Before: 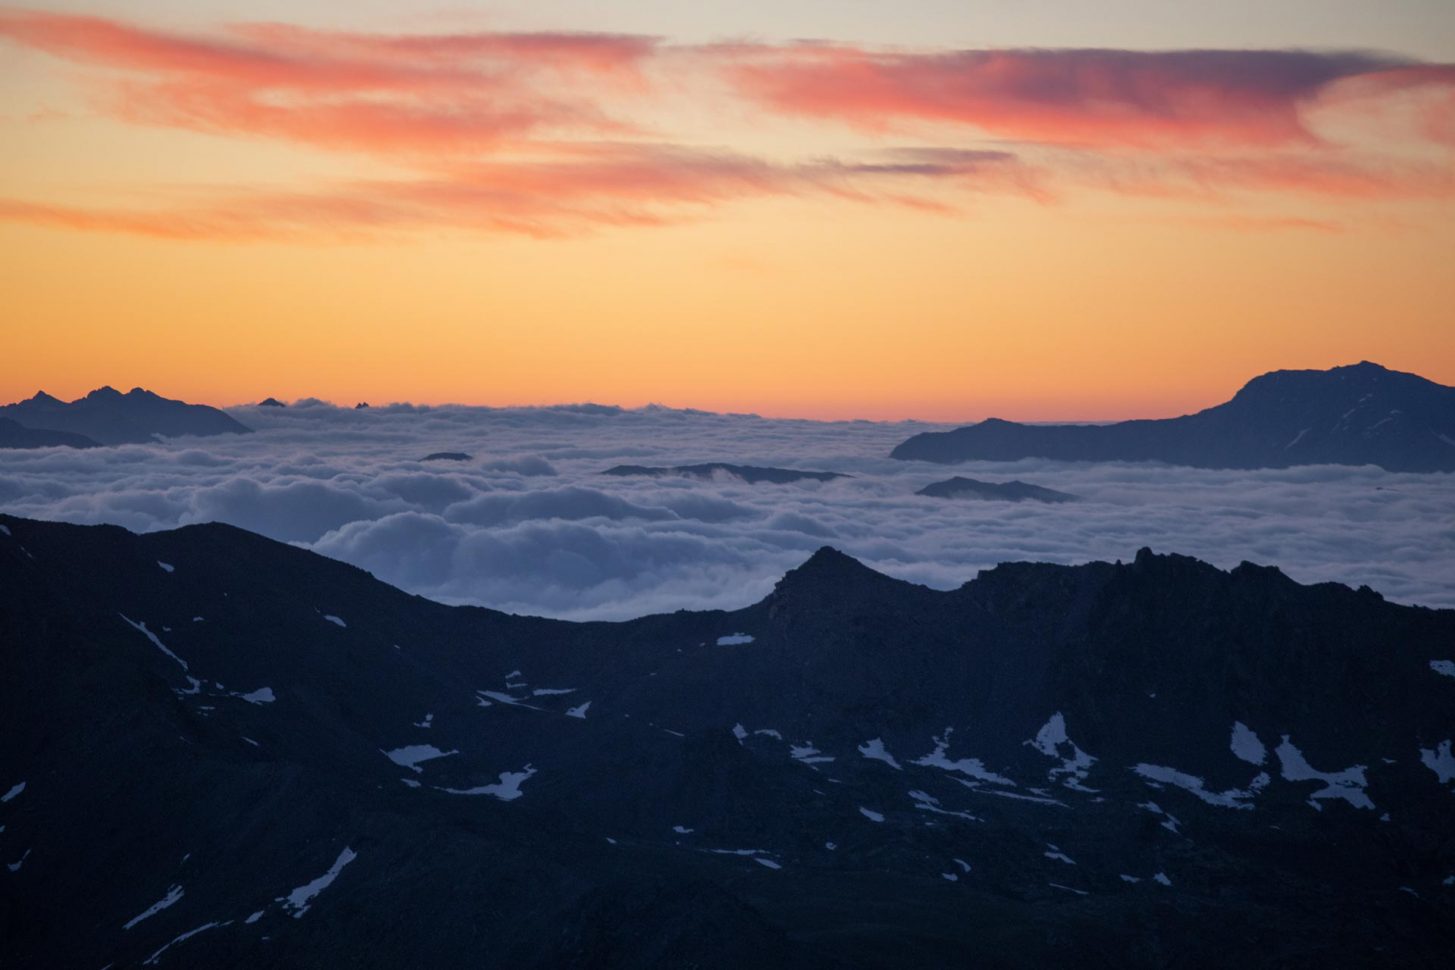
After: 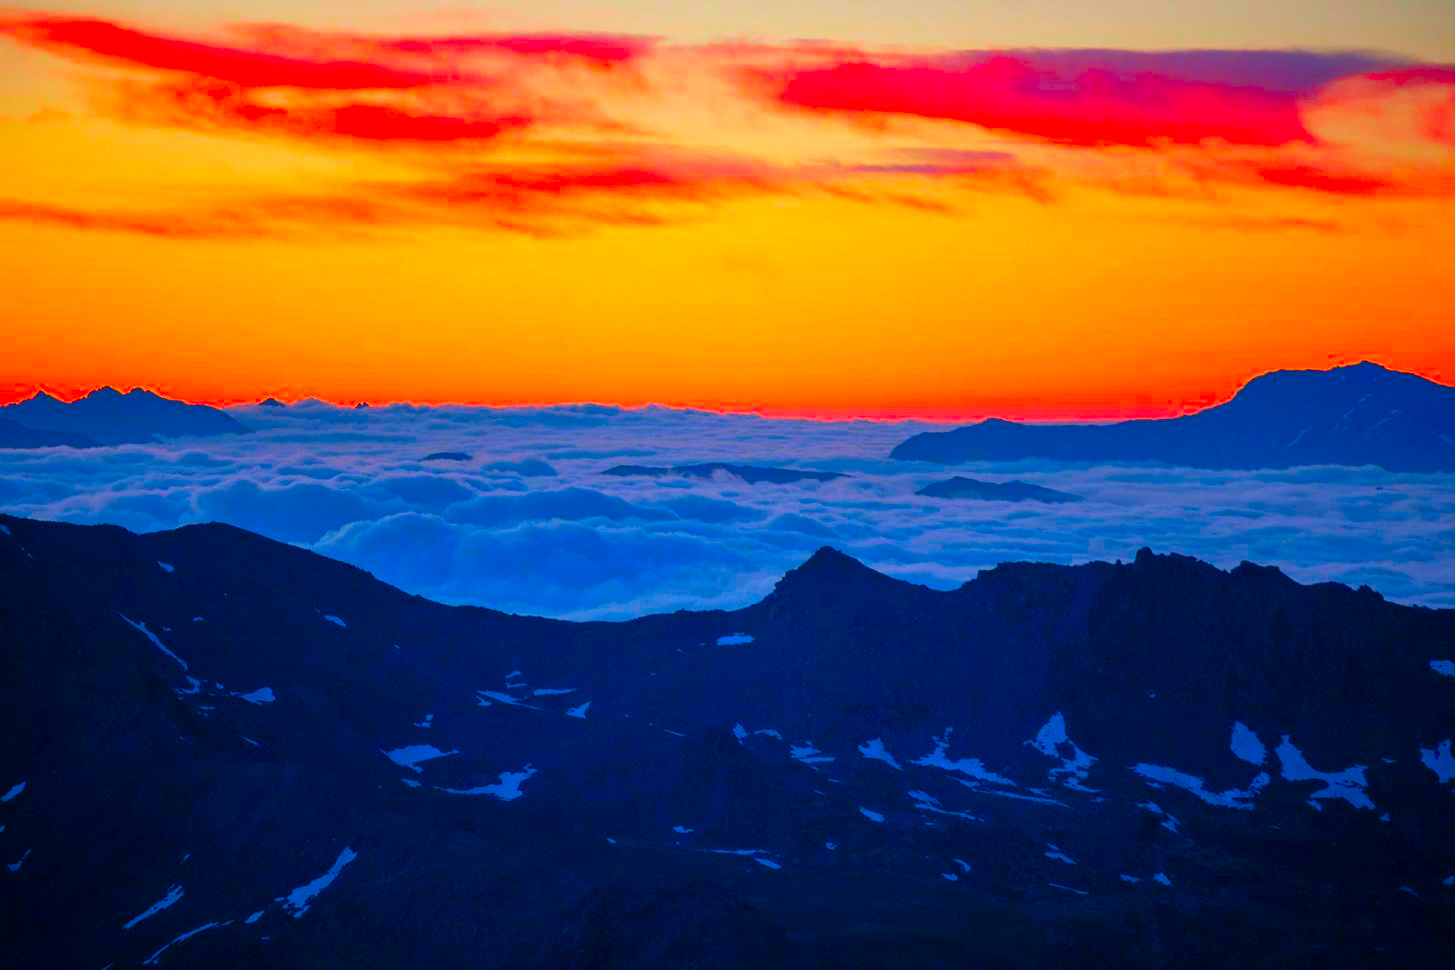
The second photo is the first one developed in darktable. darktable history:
sharpen: radius 0.997, threshold 0.962
tone equalizer: on, module defaults
color correction: highlights b* 0.018, saturation 2.97
velvia: on, module defaults
